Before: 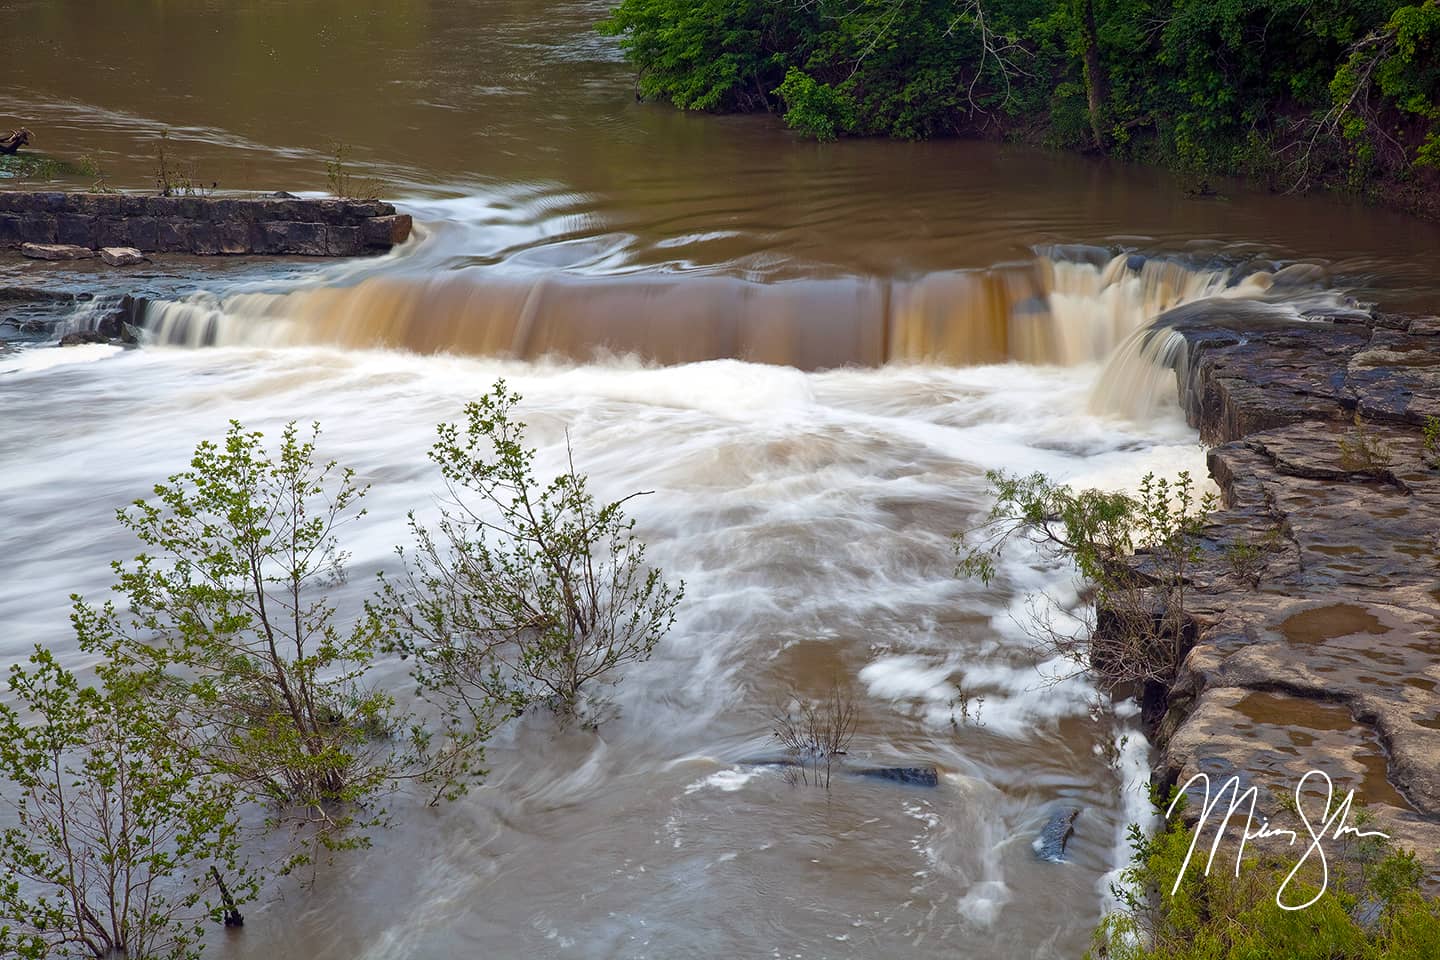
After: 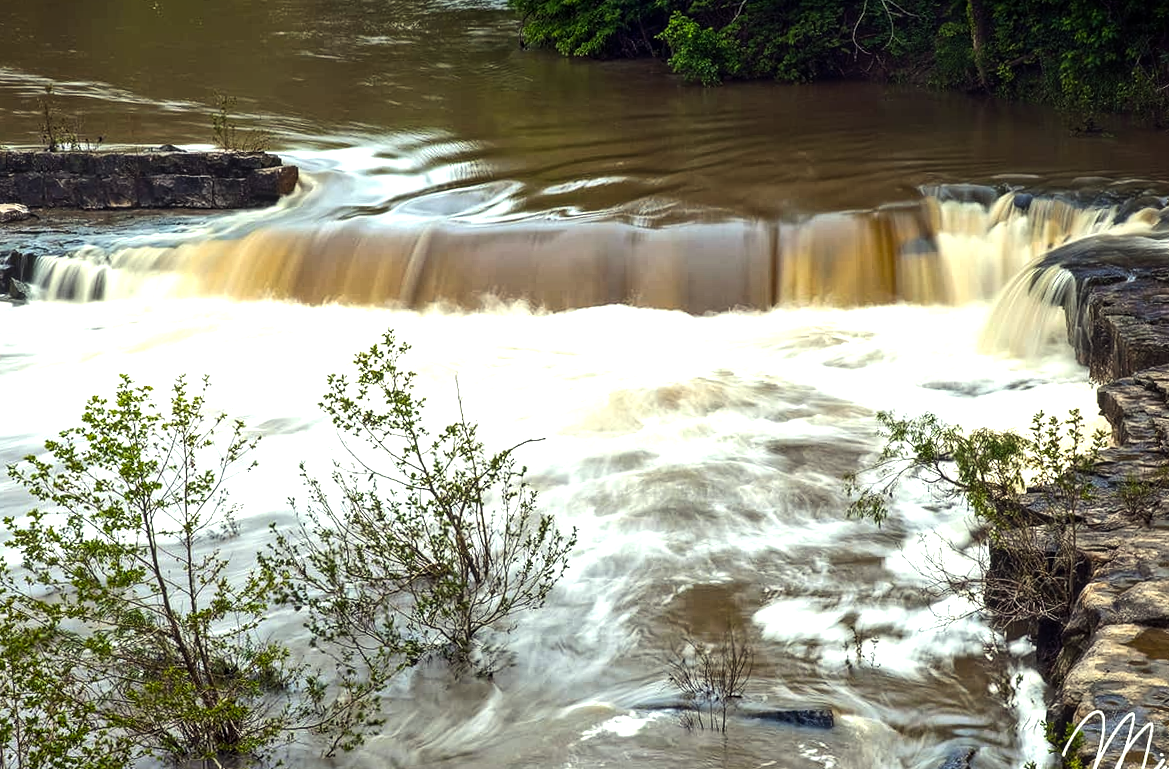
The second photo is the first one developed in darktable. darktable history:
color correction: highlights a* -5.94, highlights b* 11.19
tone equalizer: -8 EV -1.08 EV, -7 EV -1.01 EV, -6 EV -0.867 EV, -5 EV -0.578 EV, -3 EV 0.578 EV, -2 EV 0.867 EV, -1 EV 1.01 EV, +0 EV 1.08 EV, edges refinement/feathering 500, mask exposure compensation -1.57 EV, preserve details no
local contrast: on, module defaults
crop and rotate: left 7.196%, top 4.574%, right 10.605%, bottom 13.178%
rotate and perspective: rotation -1°, crop left 0.011, crop right 0.989, crop top 0.025, crop bottom 0.975
